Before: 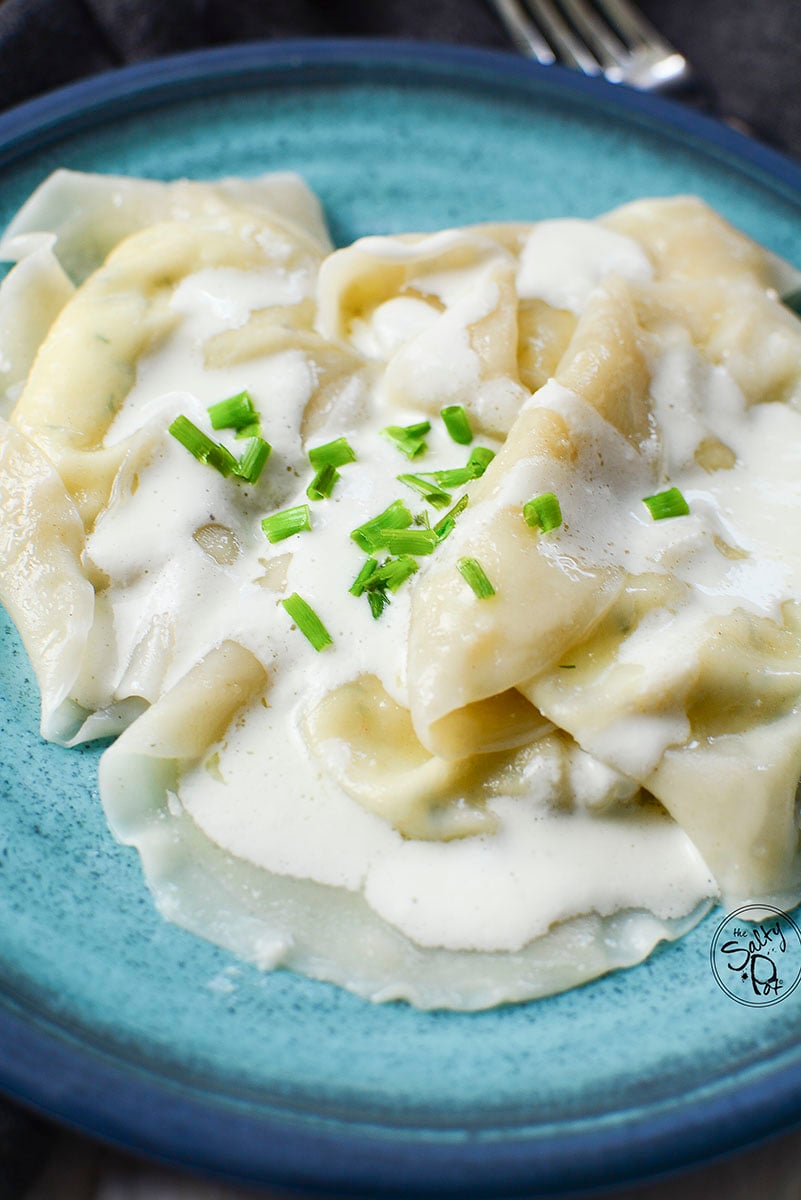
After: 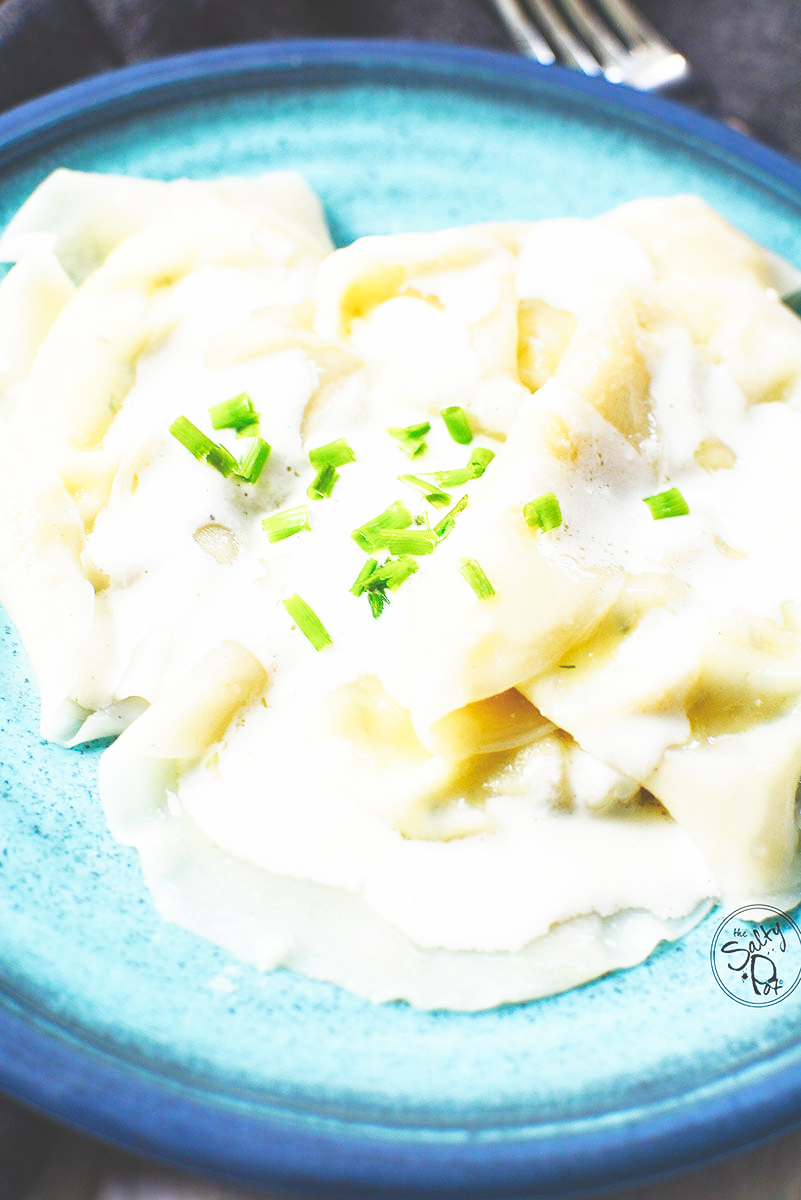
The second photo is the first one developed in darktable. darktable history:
base curve: curves: ch0 [(0, 0) (0.007, 0.004) (0.027, 0.03) (0.046, 0.07) (0.207, 0.54) (0.442, 0.872) (0.673, 0.972) (1, 1)], preserve colors none
exposure: black level correction -0.03, compensate exposure bias true, compensate highlight preservation false
color correction: highlights b* 0.055, saturation 1.1
